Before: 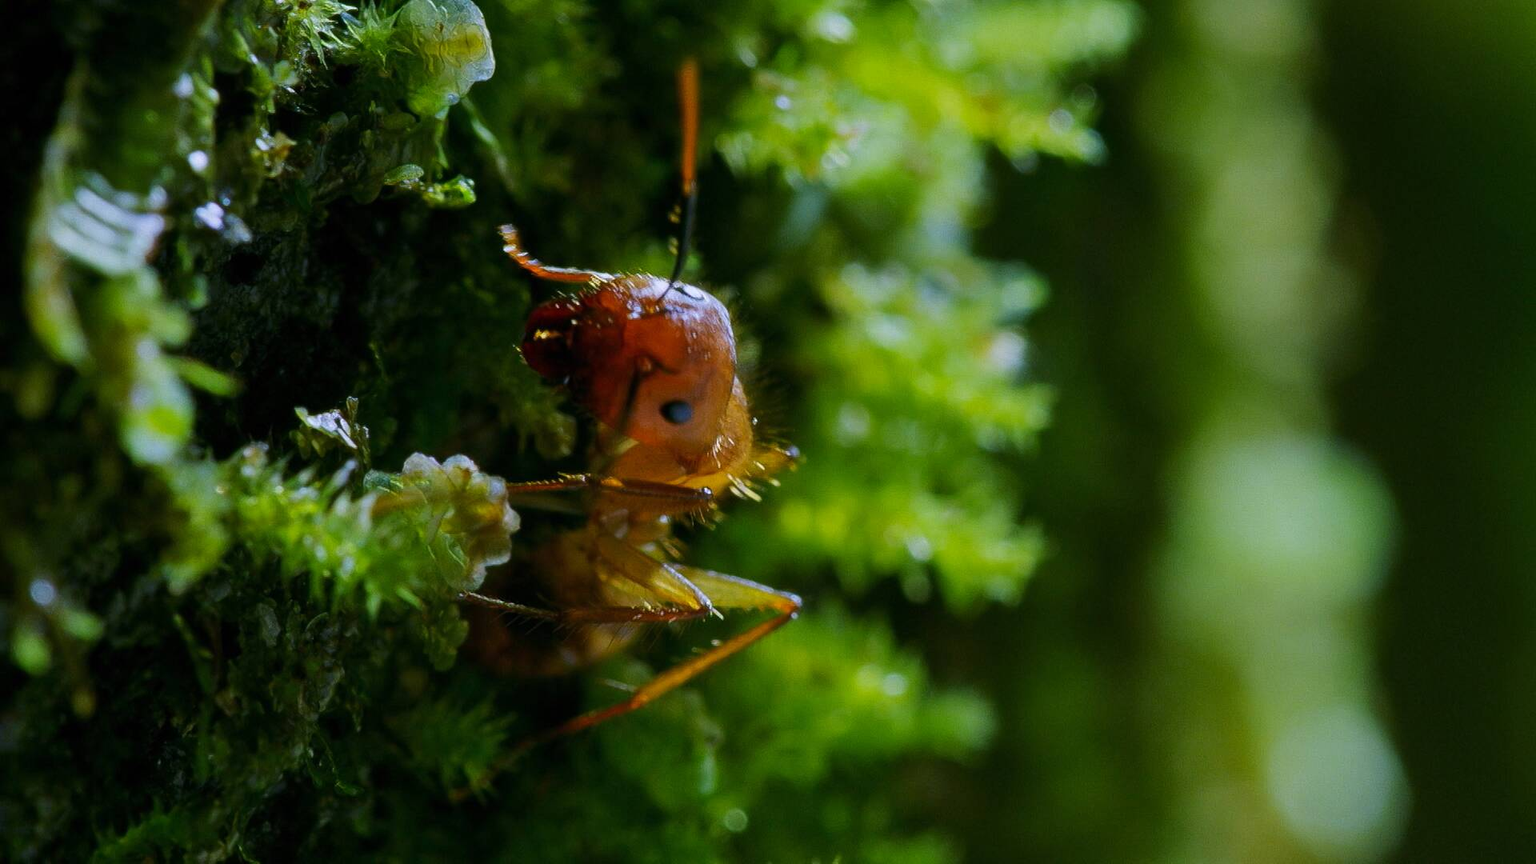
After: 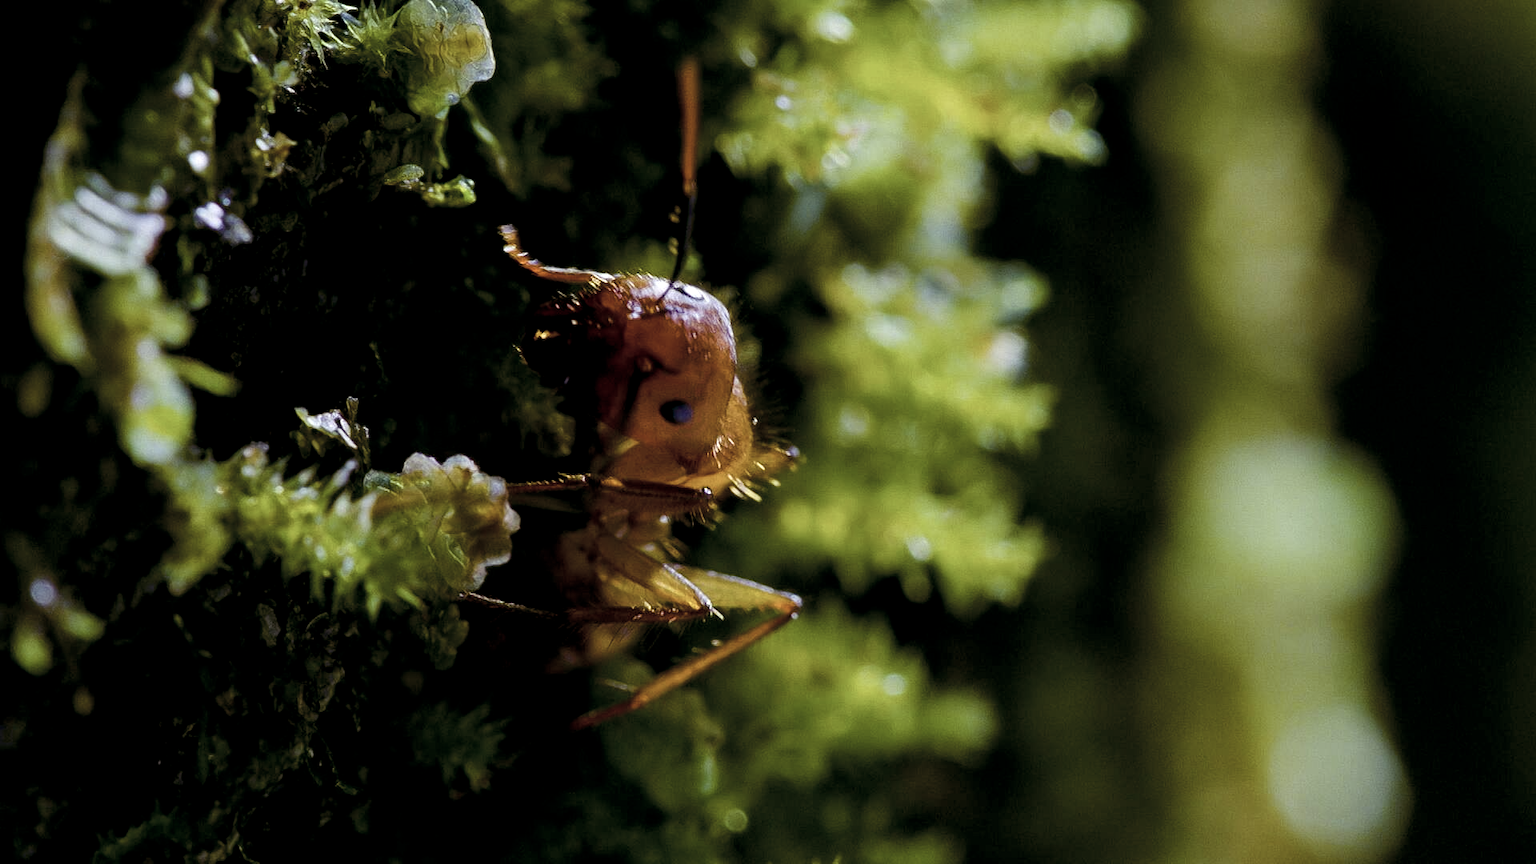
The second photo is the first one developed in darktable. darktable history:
color correction: saturation 0.57
color balance rgb: shadows lift › luminance -21.66%, shadows lift › chroma 8.98%, shadows lift › hue 283.37°, power › chroma 1.55%, power › hue 25.59°, highlights gain › luminance 6.08%, highlights gain › chroma 2.55%, highlights gain › hue 90°, global offset › luminance -0.87%, perceptual saturation grading › global saturation 27.49%, perceptual saturation grading › highlights -28.39%, perceptual saturation grading › mid-tones 15.22%, perceptual saturation grading › shadows 33.98%, perceptual brilliance grading › highlights 10%, perceptual brilliance grading › mid-tones 5%
